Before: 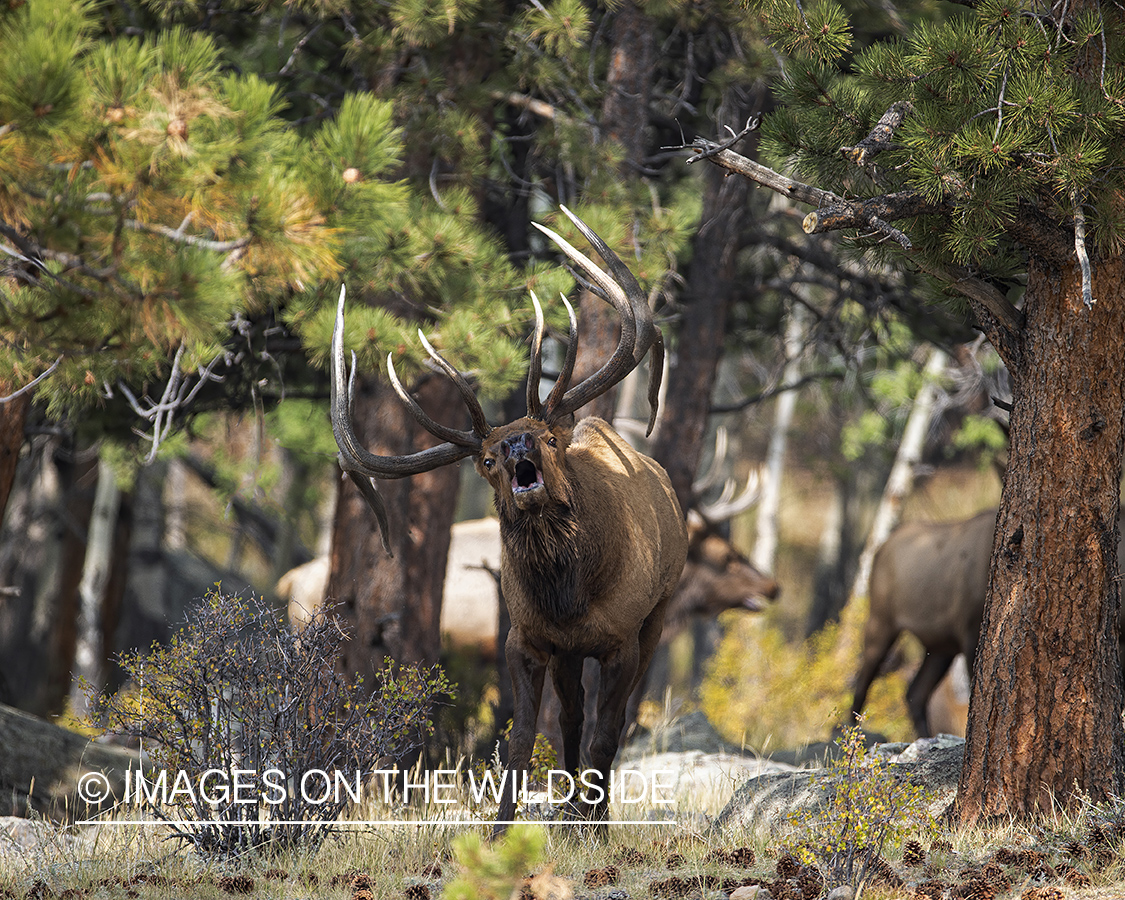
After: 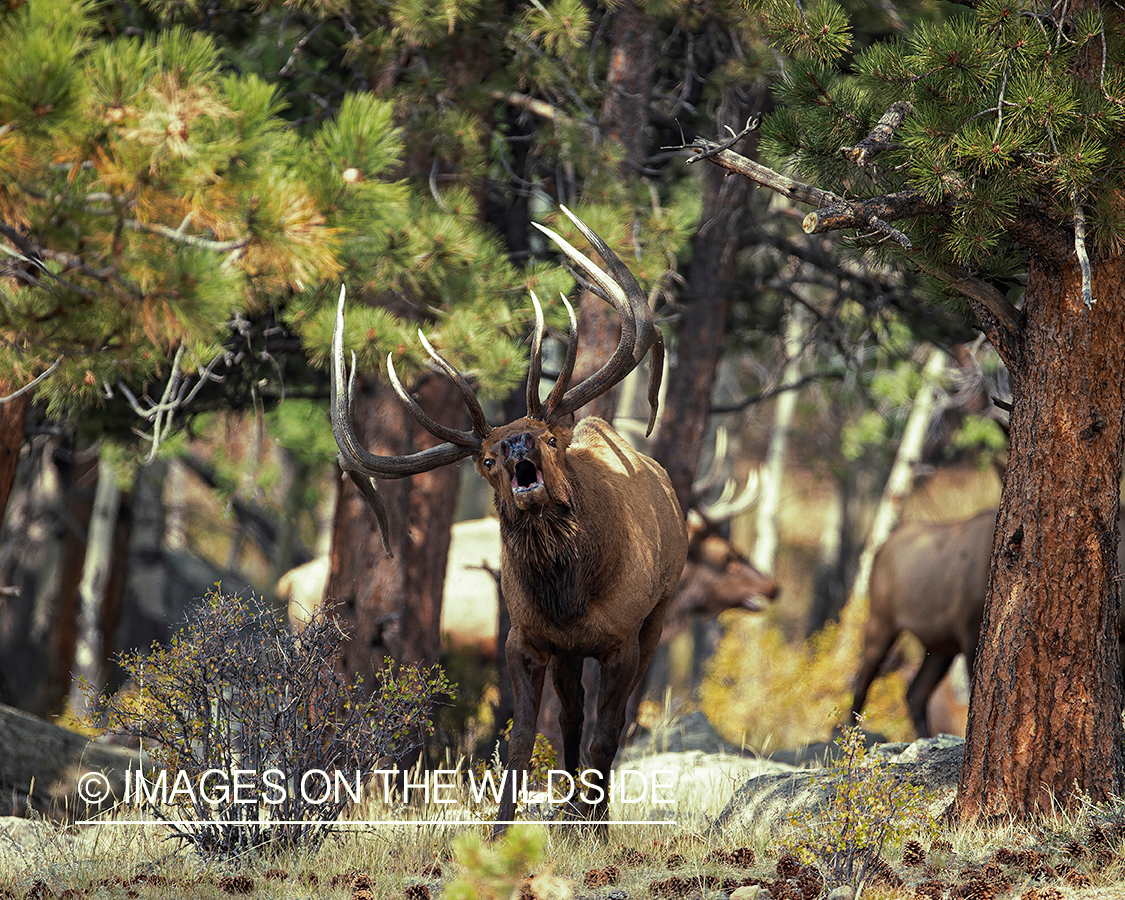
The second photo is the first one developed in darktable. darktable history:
split-toning: shadows › hue 290.82°, shadows › saturation 0.34, highlights › saturation 0.38, balance 0, compress 50%
tone equalizer: on, module defaults
